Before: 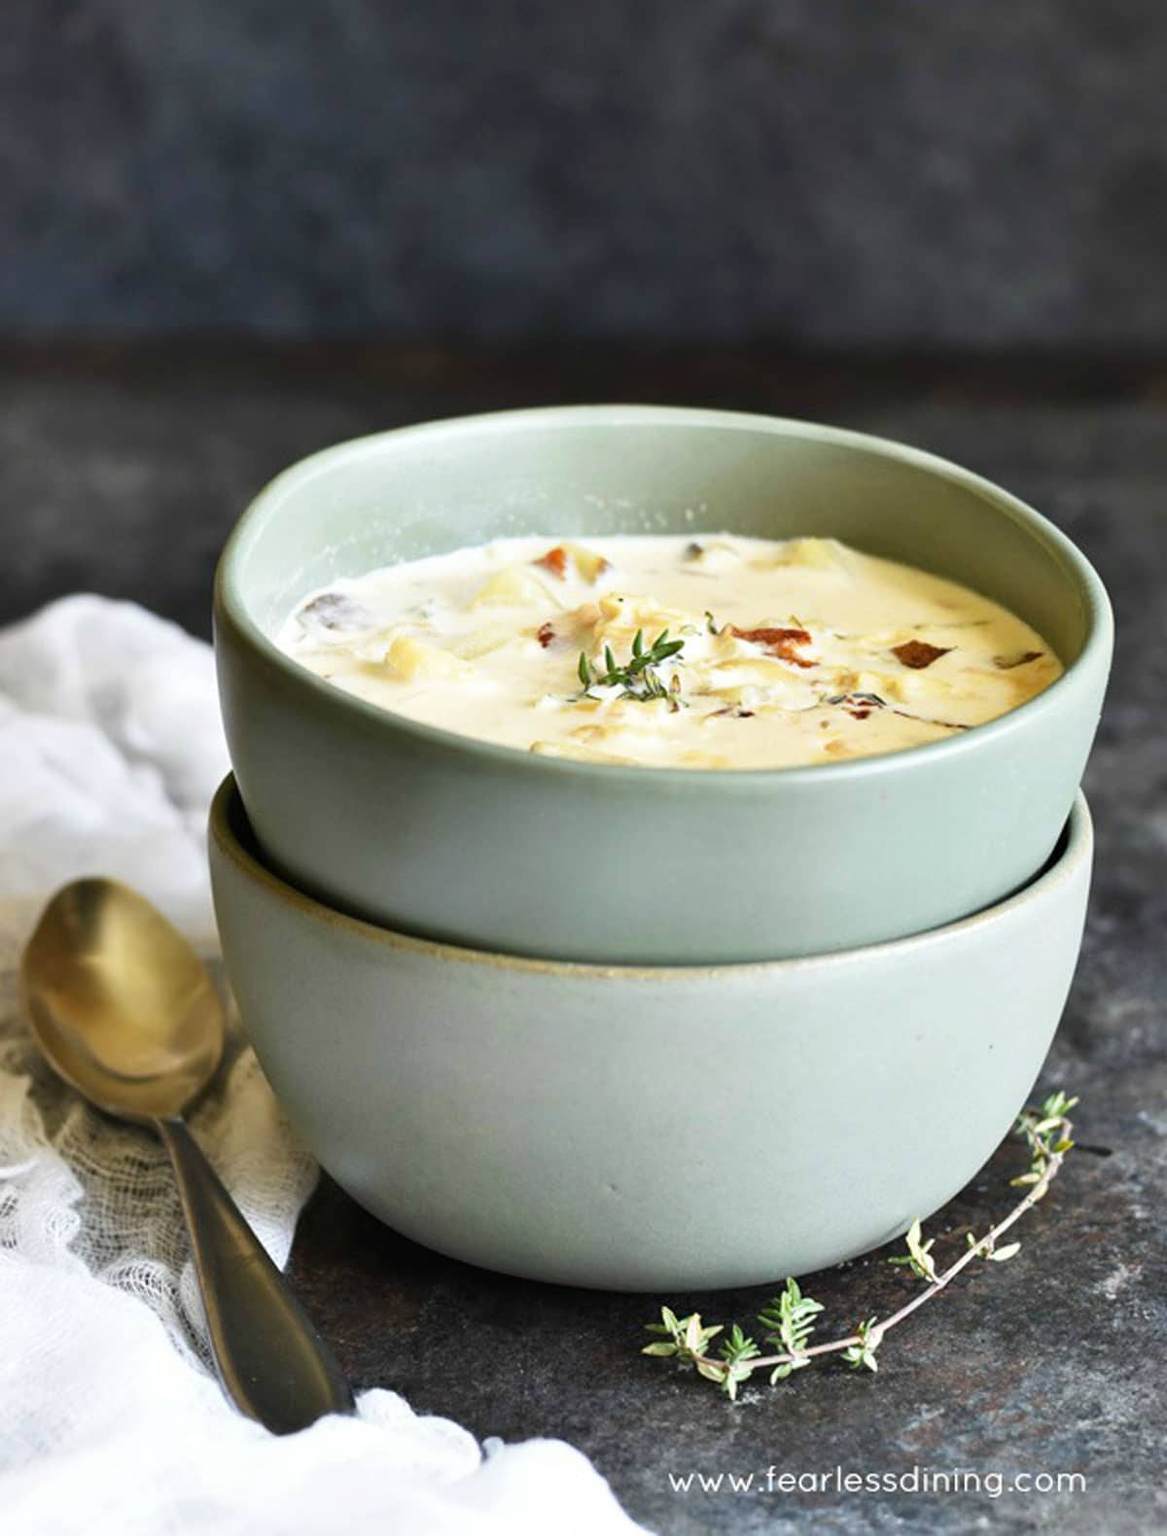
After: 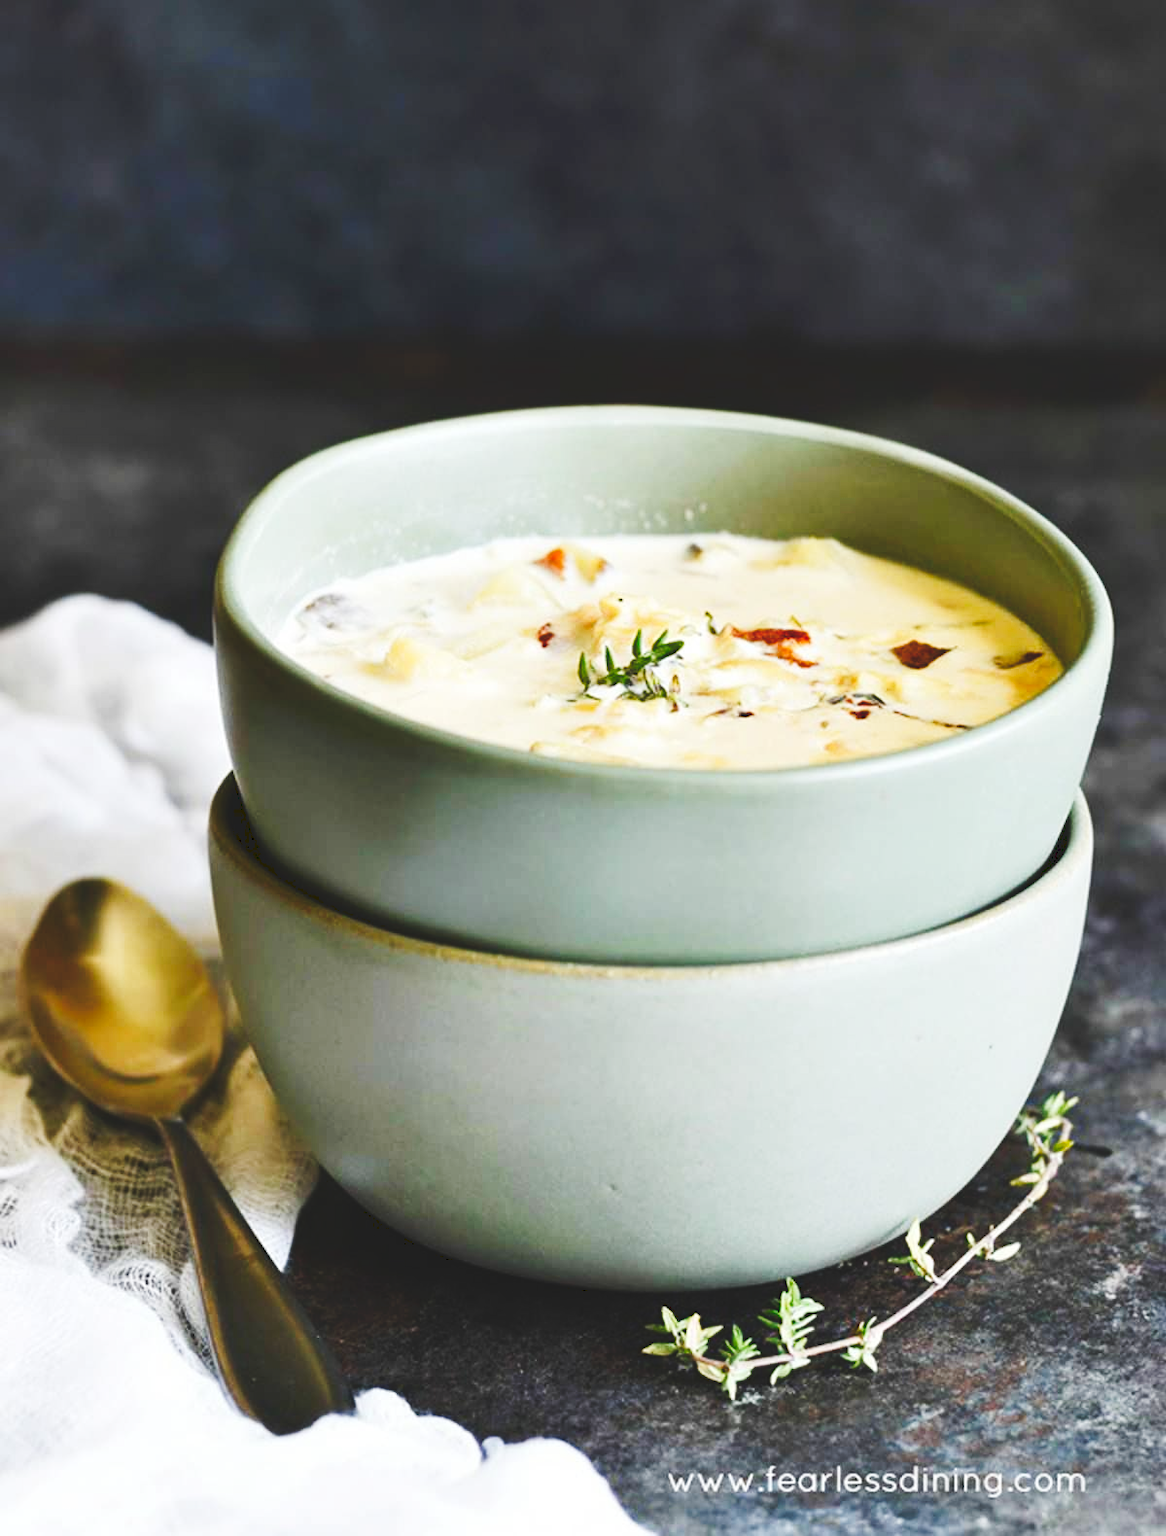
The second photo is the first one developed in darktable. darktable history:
color balance rgb: perceptual saturation grading › global saturation 20%, perceptual saturation grading › highlights -25%, perceptual saturation grading › shadows 25%
tone curve: curves: ch0 [(0, 0) (0.003, 0.117) (0.011, 0.118) (0.025, 0.123) (0.044, 0.13) (0.069, 0.137) (0.1, 0.149) (0.136, 0.157) (0.177, 0.184) (0.224, 0.217) (0.277, 0.257) (0.335, 0.324) (0.399, 0.406) (0.468, 0.511) (0.543, 0.609) (0.623, 0.712) (0.709, 0.8) (0.801, 0.877) (0.898, 0.938) (1, 1)], preserve colors none
